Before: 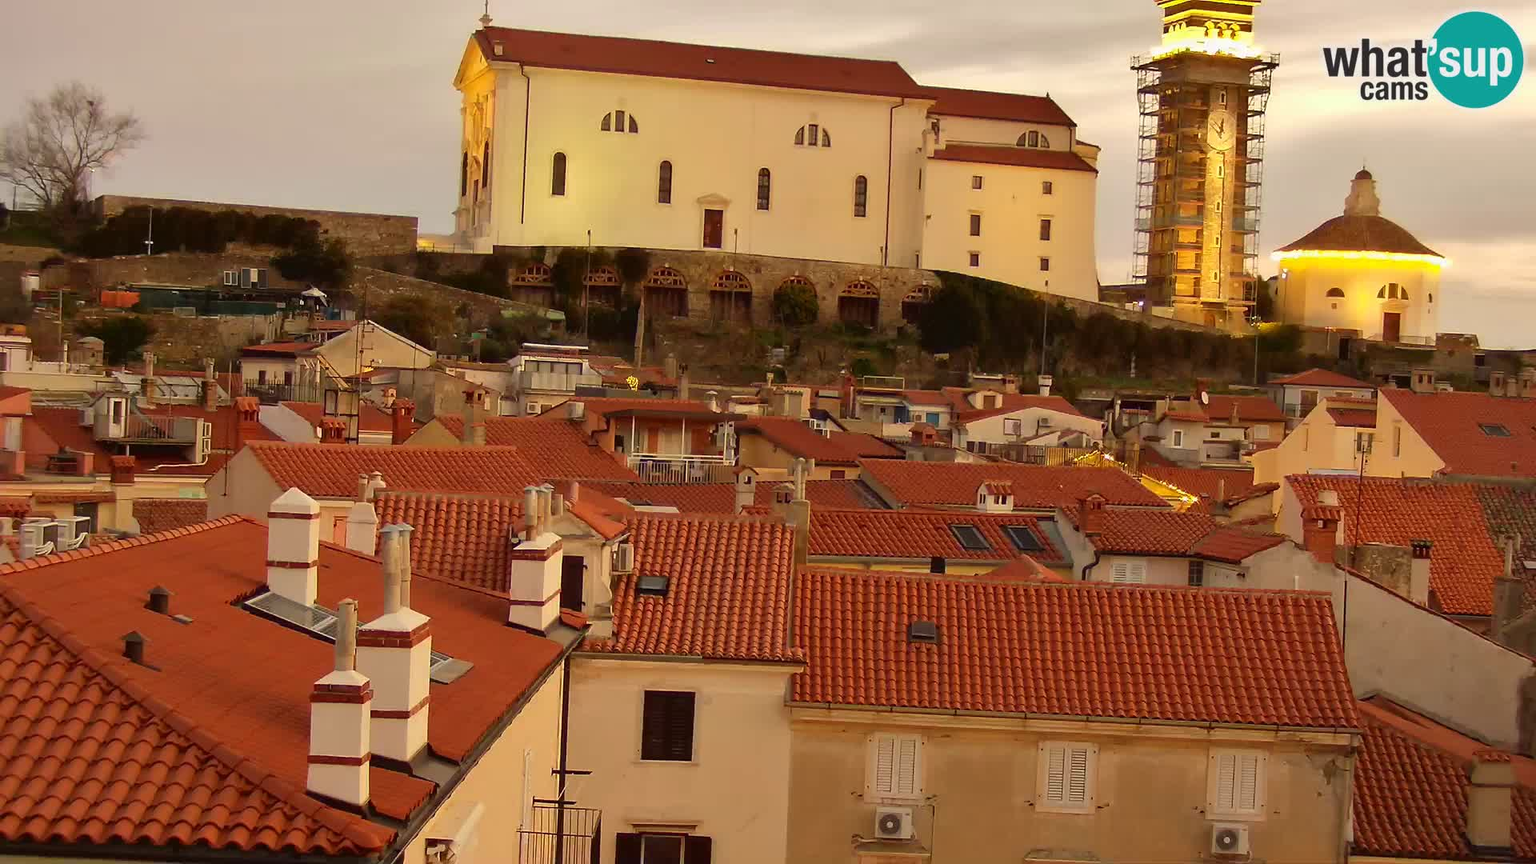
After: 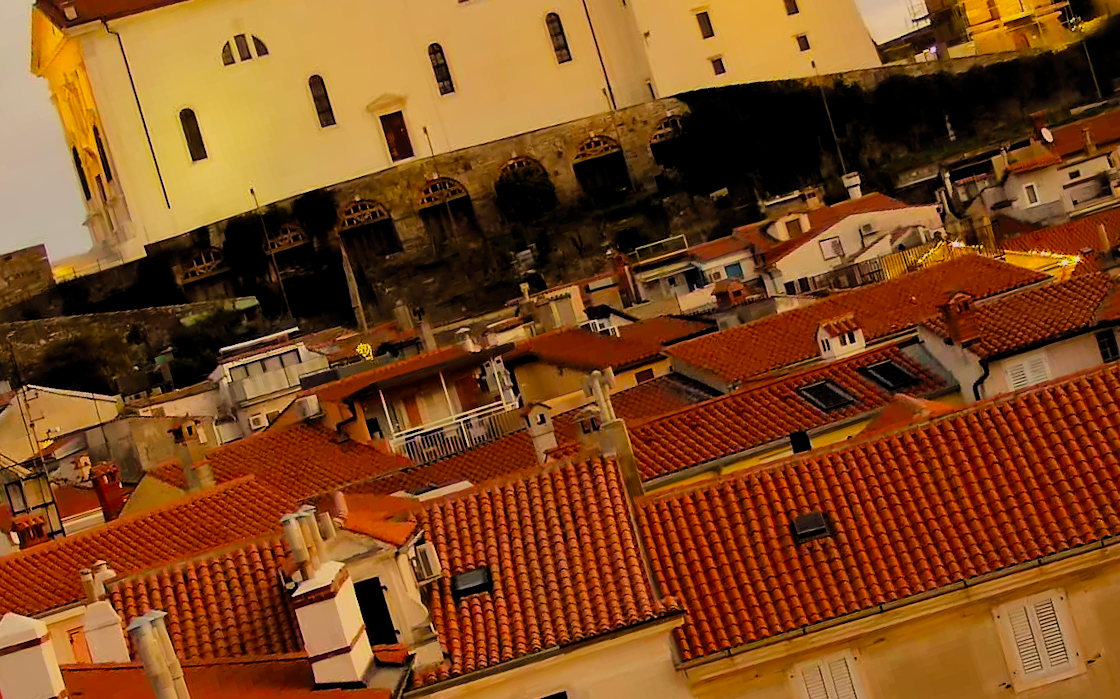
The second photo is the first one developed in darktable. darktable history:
filmic rgb: black relative exposure -4.4 EV, white relative exposure 5.01 EV, hardness 2.18, latitude 39.99%, contrast 1.148, highlights saturation mix 11.13%, shadows ↔ highlights balance 0.883%, preserve chrominance RGB euclidean norm, color science v5 (2021), contrast in shadows safe, contrast in highlights safe
crop and rotate: angle 19.09°, left 6.736%, right 4.205%, bottom 1.174%
local contrast: mode bilateral grid, contrast 99, coarseness 100, detail 108%, midtone range 0.2
